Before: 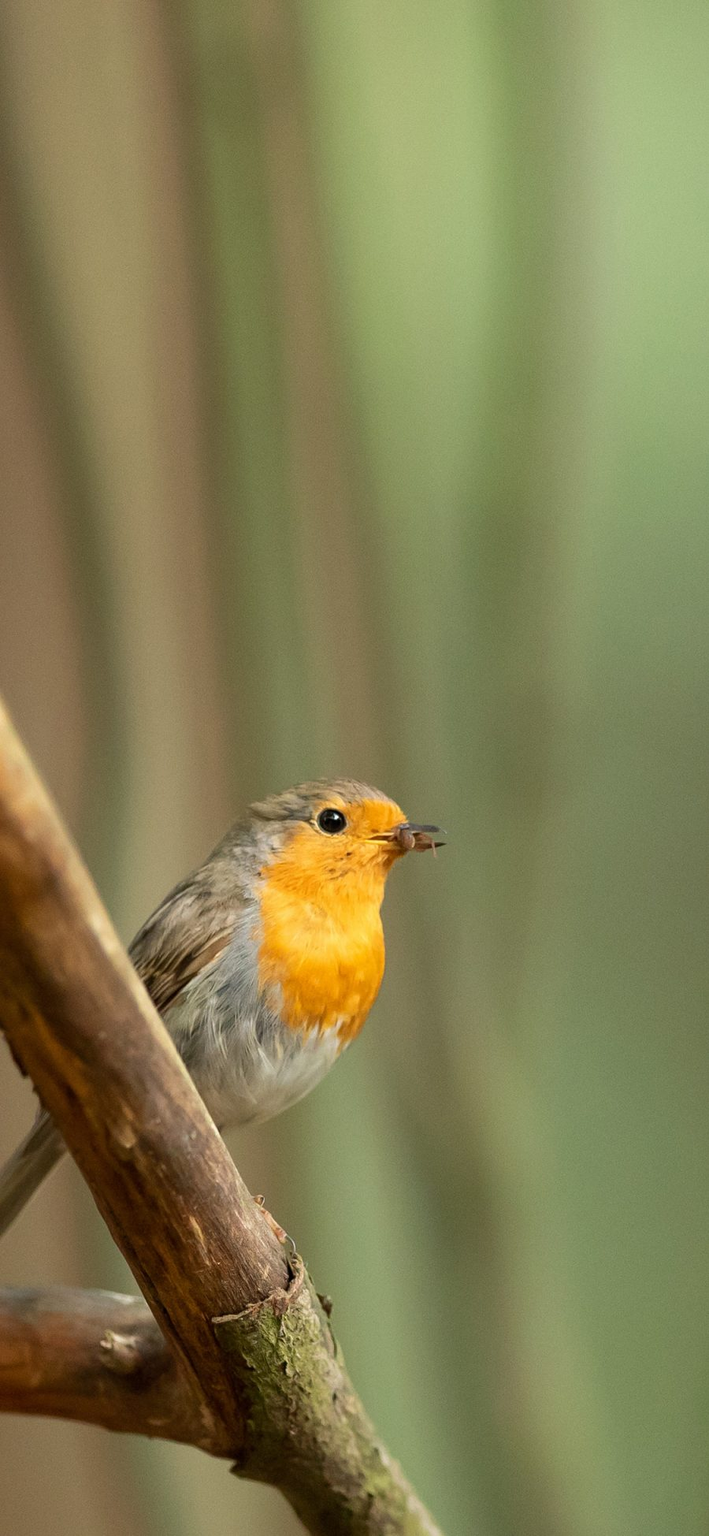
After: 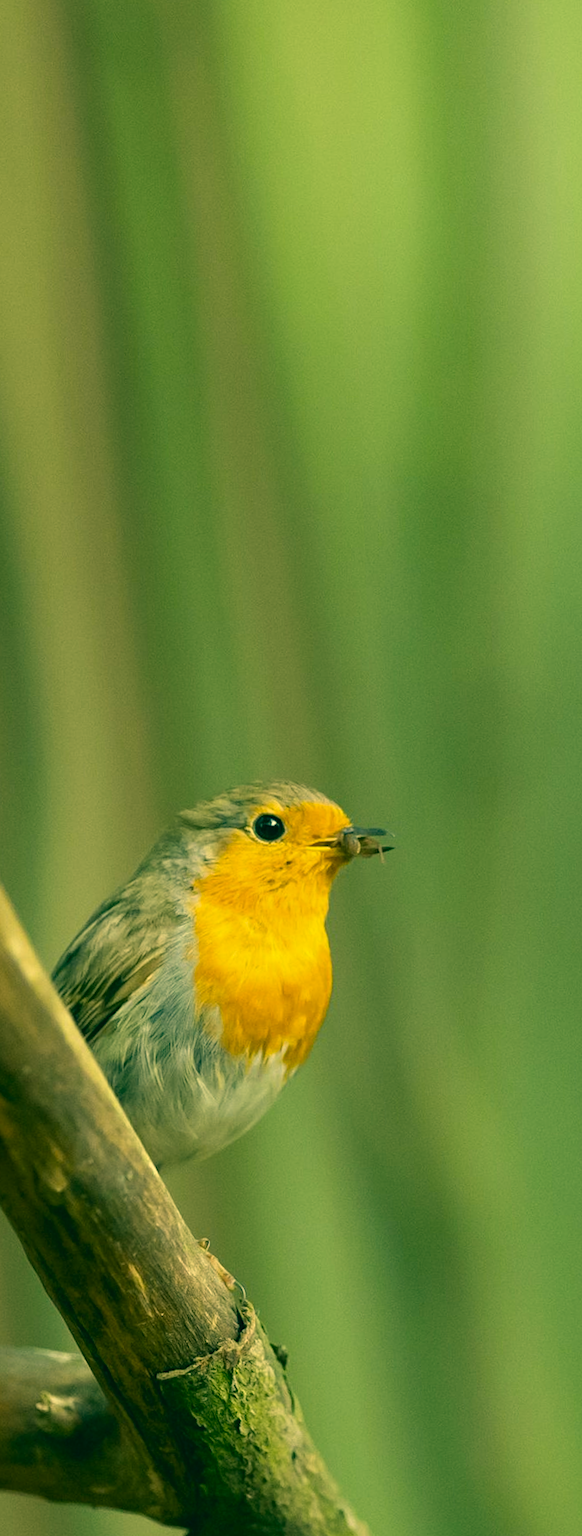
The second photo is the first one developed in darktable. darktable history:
color correction: highlights a* 1.83, highlights b* 34.02, shadows a* -36.68, shadows b* -5.48
rotate and perspective: rotation -2°, crop left 0.022, crop right 0.978, crop top 0.049, crop bottom 0.951
crop: left 13.443%, right 13.31%
